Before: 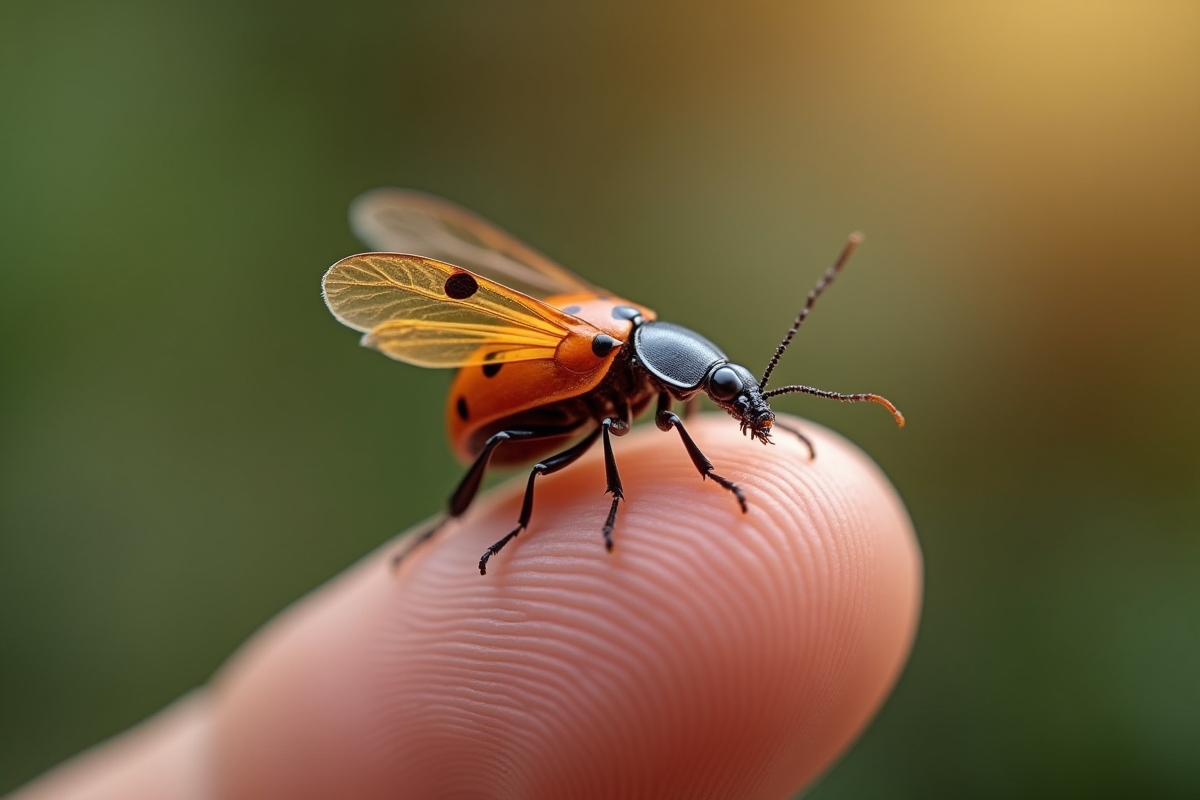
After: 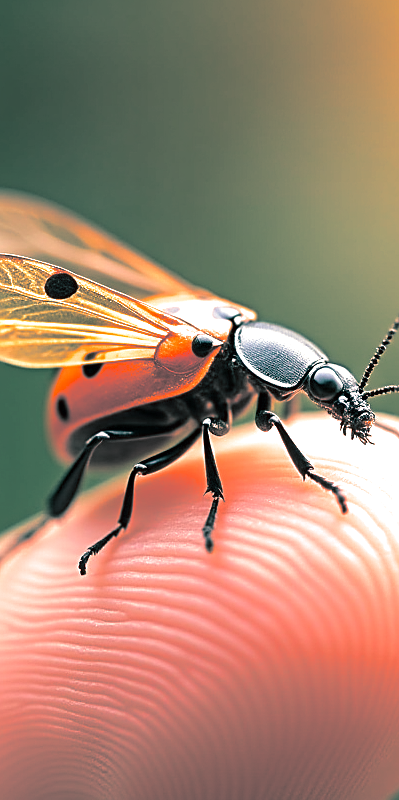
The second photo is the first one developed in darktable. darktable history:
split-toning: shadows › hue 186.43°, highlights › hue 49.29°, compress 30.29%
crop: left 33.36%, right 33.36%
contrast brightness saturation: contrast 0.03, brightness -0.04
sharpen: on, module defaults
white balance: red 1.127, blue 0.943
exposure: exposure 1 EV, compensate highlight preservation false
